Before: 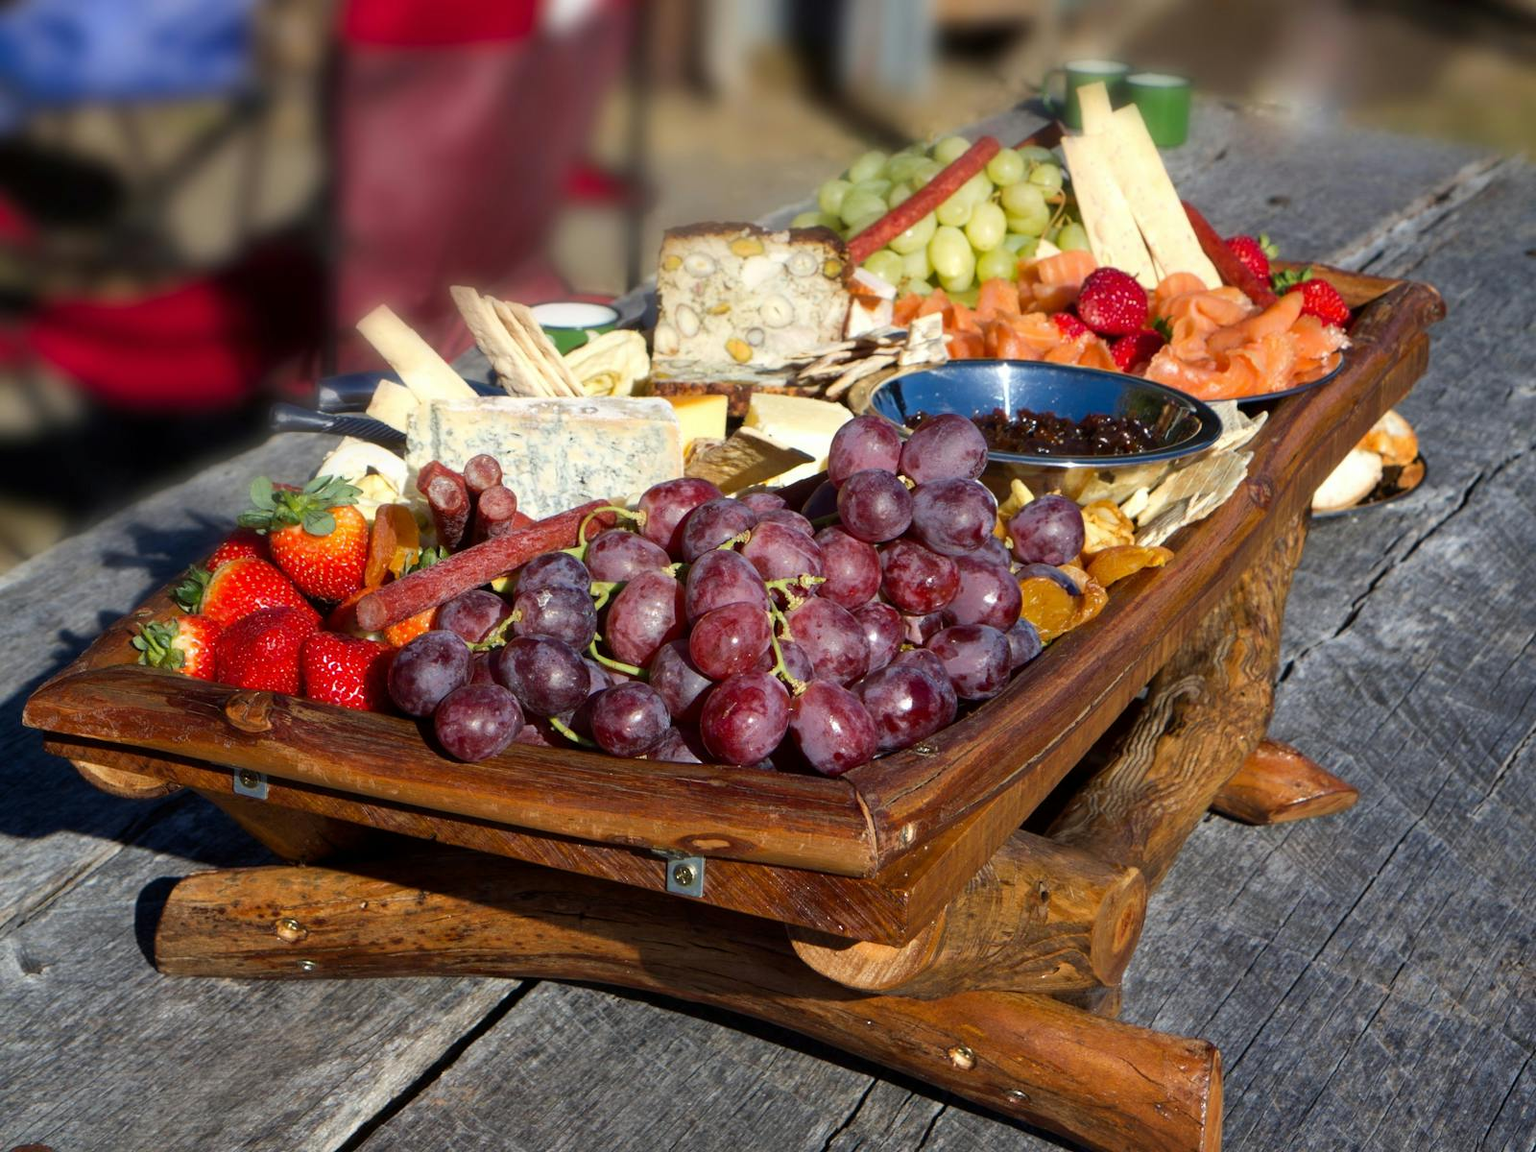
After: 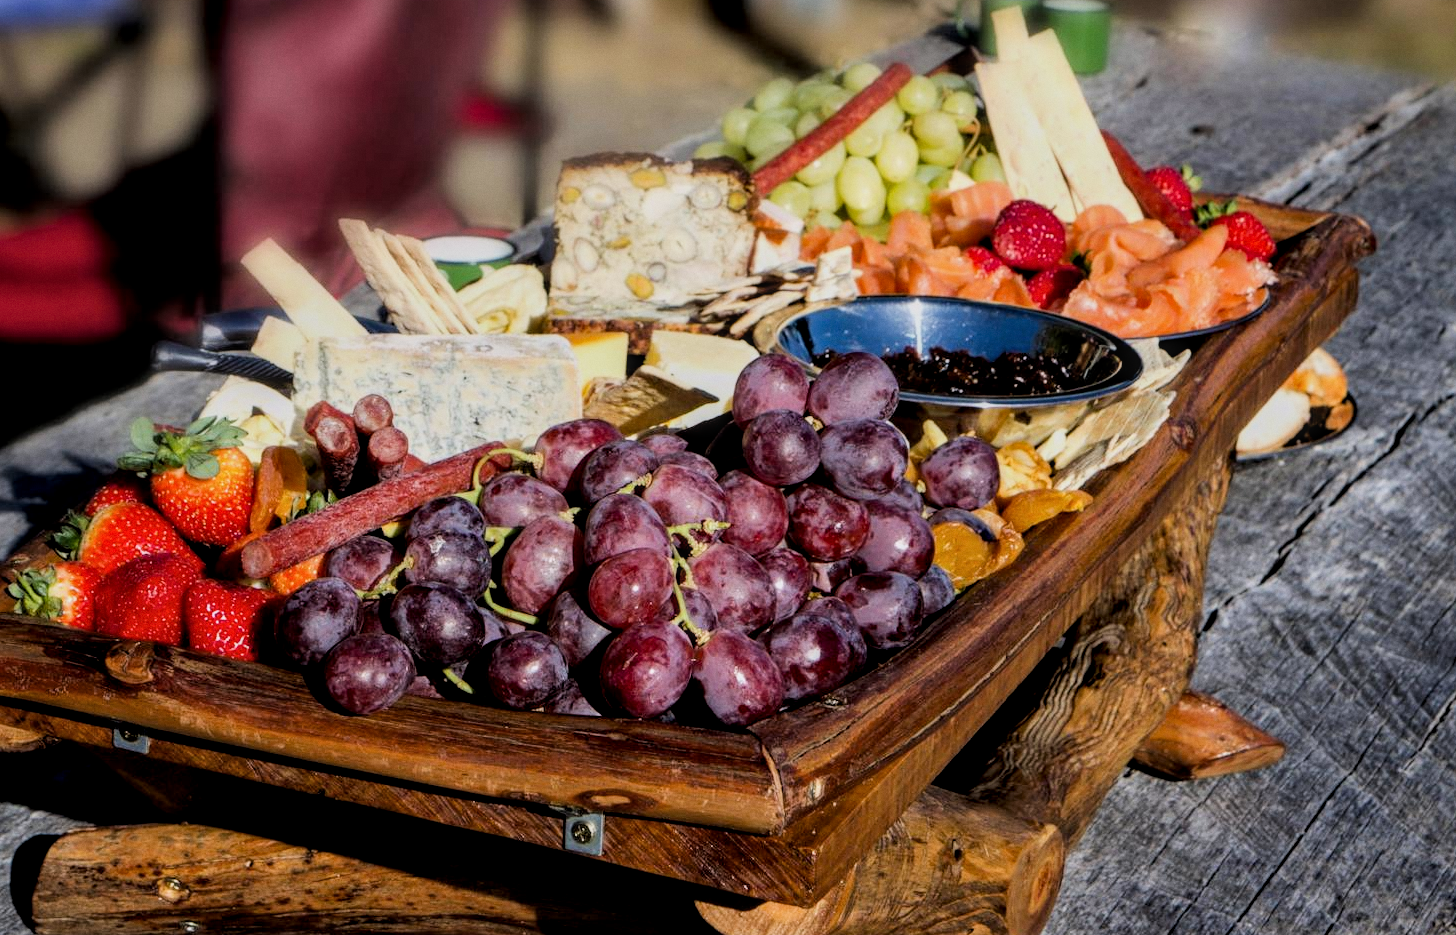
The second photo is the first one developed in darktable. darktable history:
white balance: red 1.009, blue 1.027
exposure: black level correction 0.005, exposure 0.014 EV, compensate highlight preservation false
crop: left 8.155%, top 6.611%, bottom 15.385%
tone equalizer: -8 EV -0.002 EV, -7 EV 0.005 EV, -6 EV -0.009 EV, -5 EV 0.011 EV, -4 EV -0.012 EV, -3 EV 0.007 EV, -2 EV -0.062 EV, -1 EV -0.293 EV, +0 EV -0.582 EV, smoothing diameter 2%, edges refinement/feathering 20, mask exposure compensation -1.57 EV, filter diffusion 5
grain: coarseness 0.09 ISO, strength 10%
filmic rgb: black relative exposure -5 EV, hardness 2.88, contrast 1.2
local contrast: on, module defaults
